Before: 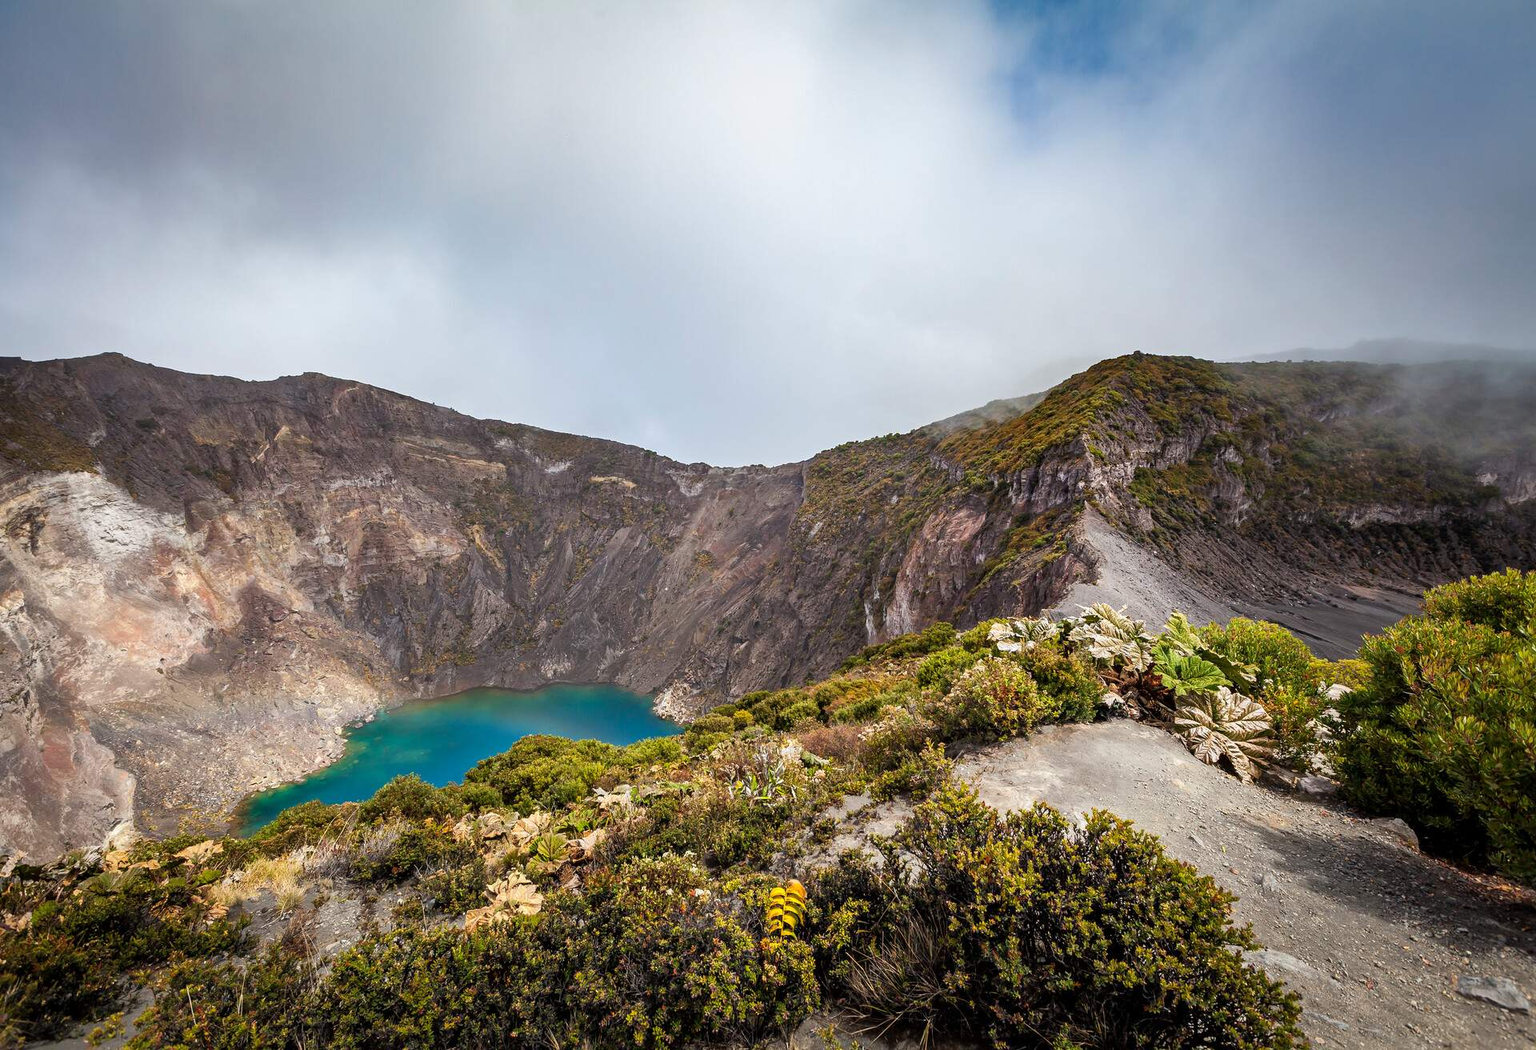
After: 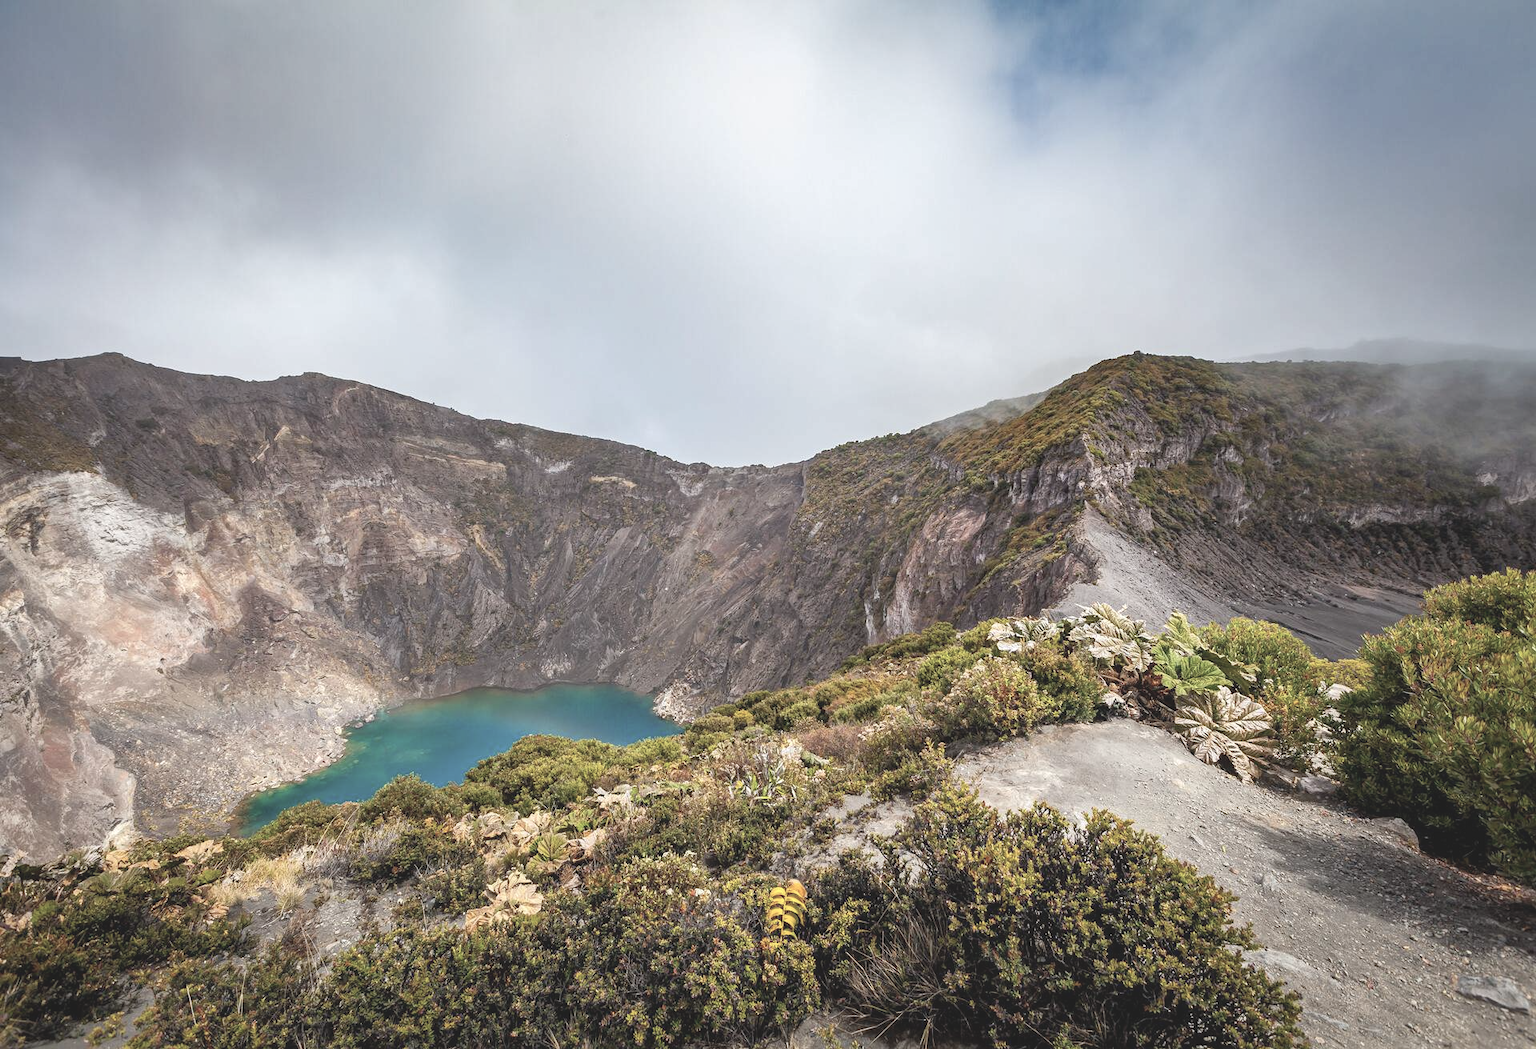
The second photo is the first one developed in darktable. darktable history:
local contrast: highlights 104%, shadows 102%, detail 119%, midtone range 0.2
exposure: black level correction 0, exposure 0.599 EV, compensate highlight preservation false
contrast brightness saturation: contrast -0.264, saturation -0.436
